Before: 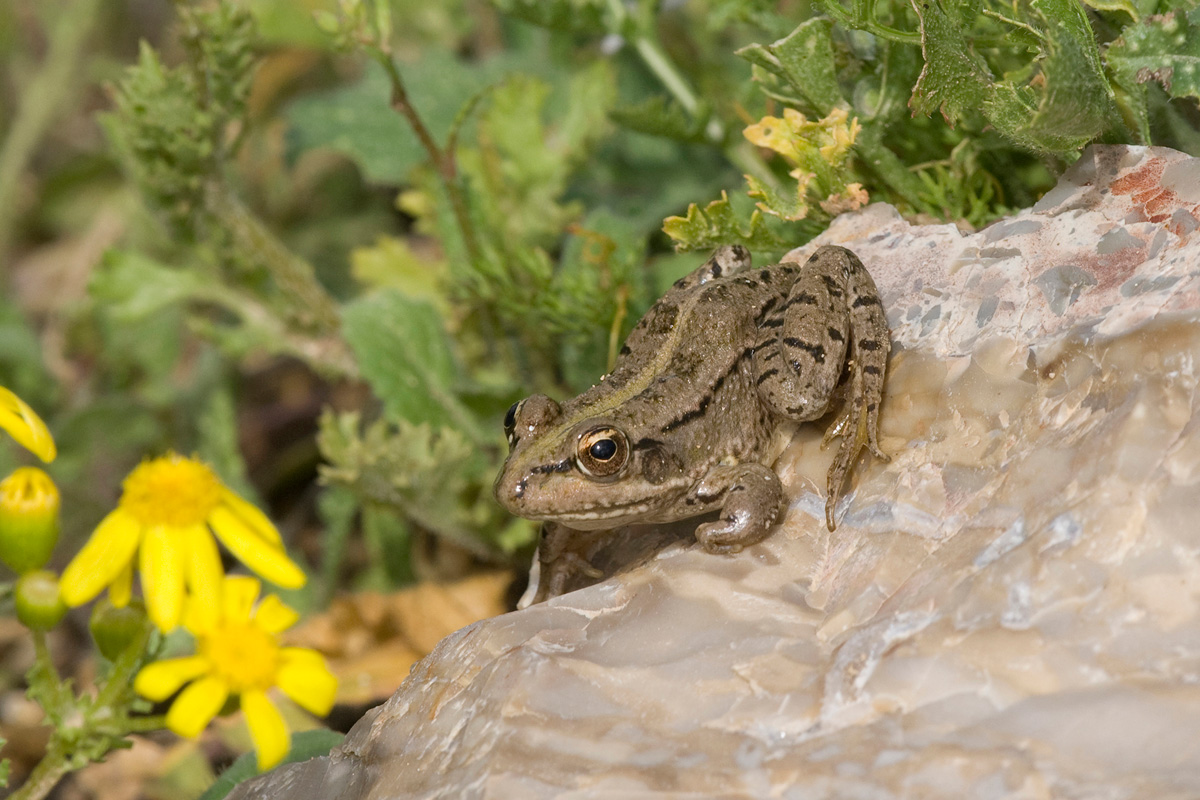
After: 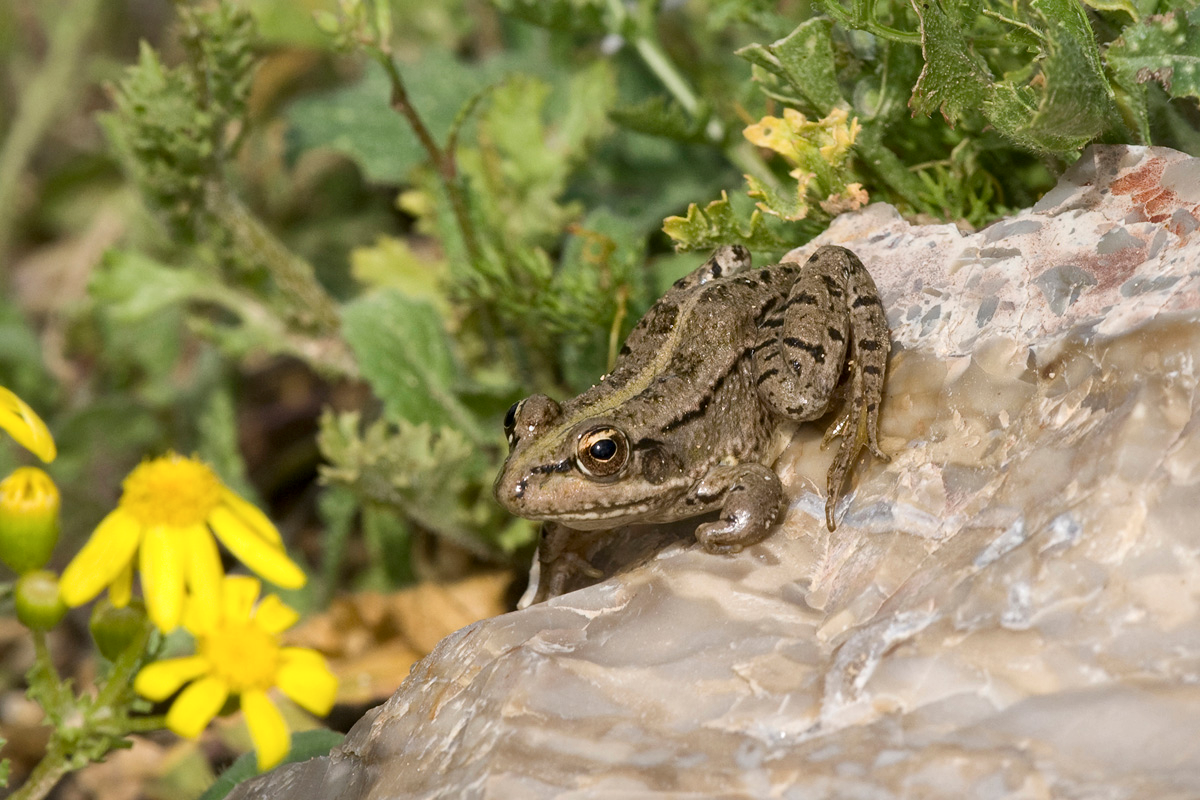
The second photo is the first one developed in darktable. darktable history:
local contrast: mode bilateral grid, contrast 20, coarseness 100, detail 150%, midtone range 0.2
